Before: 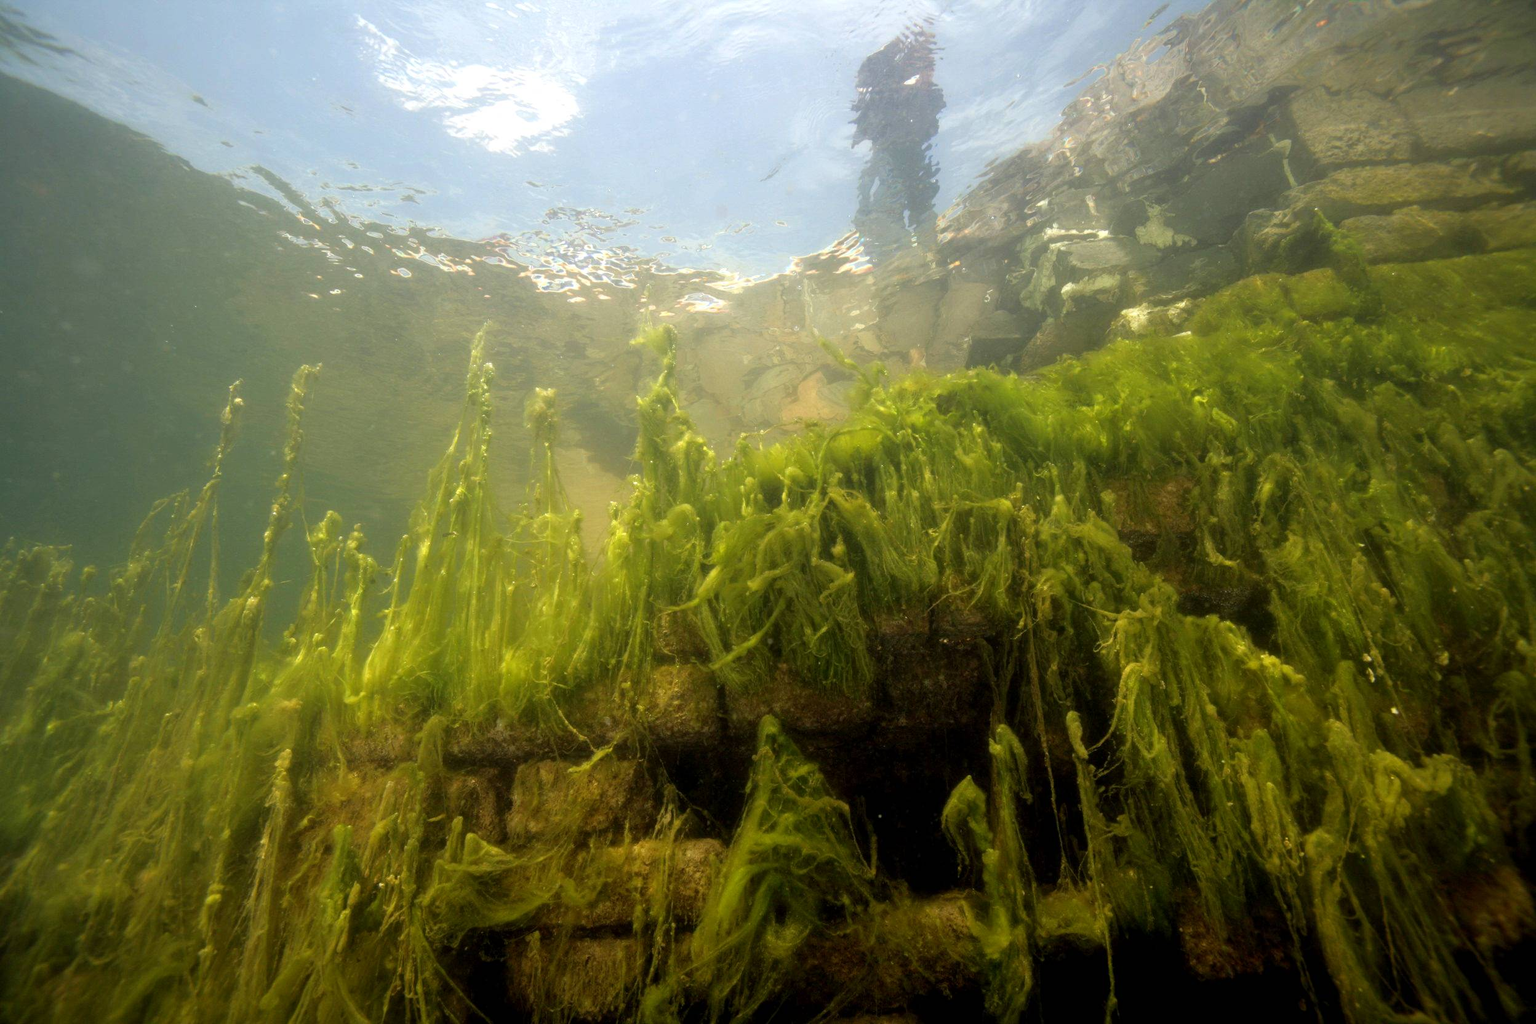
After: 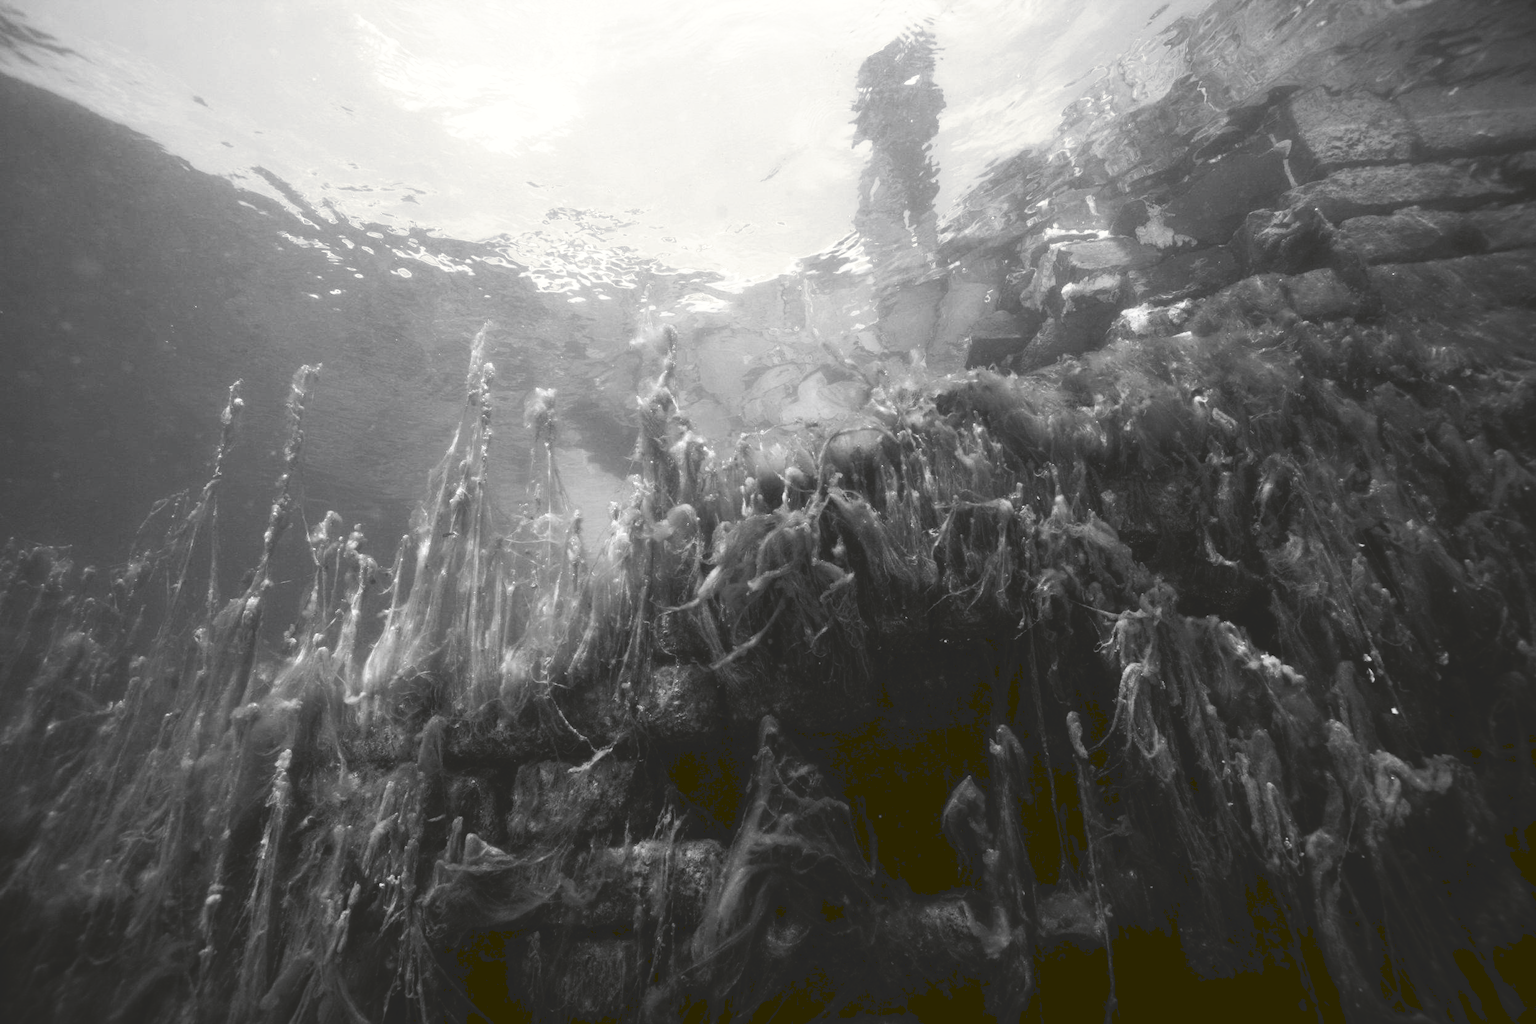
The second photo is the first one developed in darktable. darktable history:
tone curve: curves: ch0 [(0, 0) (0.003, 0.147) (0.011, 0.147) (0.025, 0.147) (0.044, 0.147) (0.069, 0.147) (0.1, 0.15) (0.136, 0.158) (0.177, 0.174) (0.224, 0.198) (0.277, 0.241) (0.335, 0.292) (0.399, 0.361) (0.468, 0.452) (0.543, 0.568) (0.623, 0.679) (0.709, 0.793) (0.801, 0.886) (0.898, 0.966) (1, 1)], preserve colors none
color look up table: target L [100, 89.53, 87.41, 82.17, 71.71, 62.97, 80.24, 61.7, 47.5, 54.24, 32.75, 13.23, 9.263, 200.46, 79.88, 70.73, 65.24, 60.94, 51.75, 44.82, 40.73, 25.32, 27.53, 23.07, 100, 77.34, 81.69, 78.07, 67.74, 76.98, 69.61, 77.71, 81.93, 48.04, 49.37, 45.63, 46.83, 45.09, 40.18, 19.4, 19.87, 11.26, 94.45, 86.7, 84.56, 62.46, 62.97, 47.77, 24.42], target a [-0.652, -0.003, -0.001, 0.001, 0.001, 0.001, 0, 0.001, 0.001, 0.001, 0, -0.133, -1.119, 0, 0, 0.001, 0.001, 0, 0.001, 0, 0.001, 0, 0, 0, -0.652, 0, 0, 0, 0.001, 0, 0, 0, 0.001 ×7, 0, 0, -0.135, -0.291, -0.002, -0.001, 0.001, 0.001, 0.001, 0], target b [8.393, 0.026, 0.002, -0.006, -0.005, -0.005, 0.002, -0.005, -0.005, -0.005, -0.001, 1.693, 15.02, 0, 0.002, -0.005, -0.005, 0.001, -0.005, -0.001, -0.005, -0.001, -0.001, -0.001, 8.393, 0.002, 0.002, 0.002, -0.005, 0.002, 0.002, 0.002, -0.006, -0.005, -0.005, -0.005, -0.007, -0.005, -0.005, -0.001, 0, 1.724, 3.646, 0.025, 0.003, -0.005, -0.005, -0.005, 0.006], num patches 49
